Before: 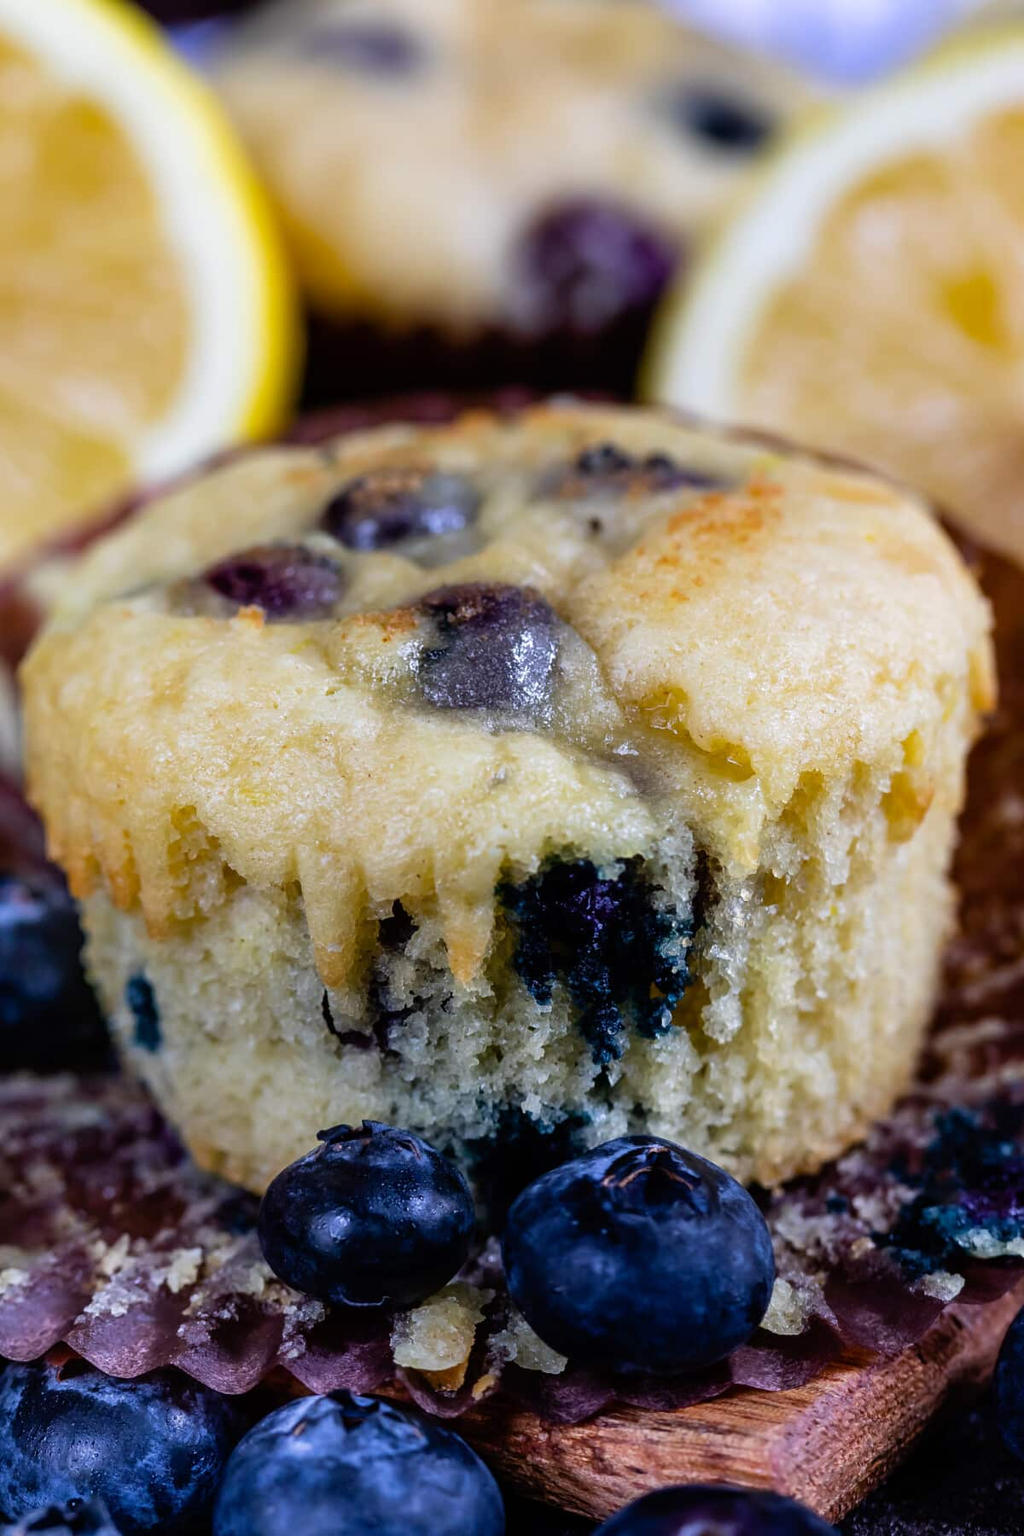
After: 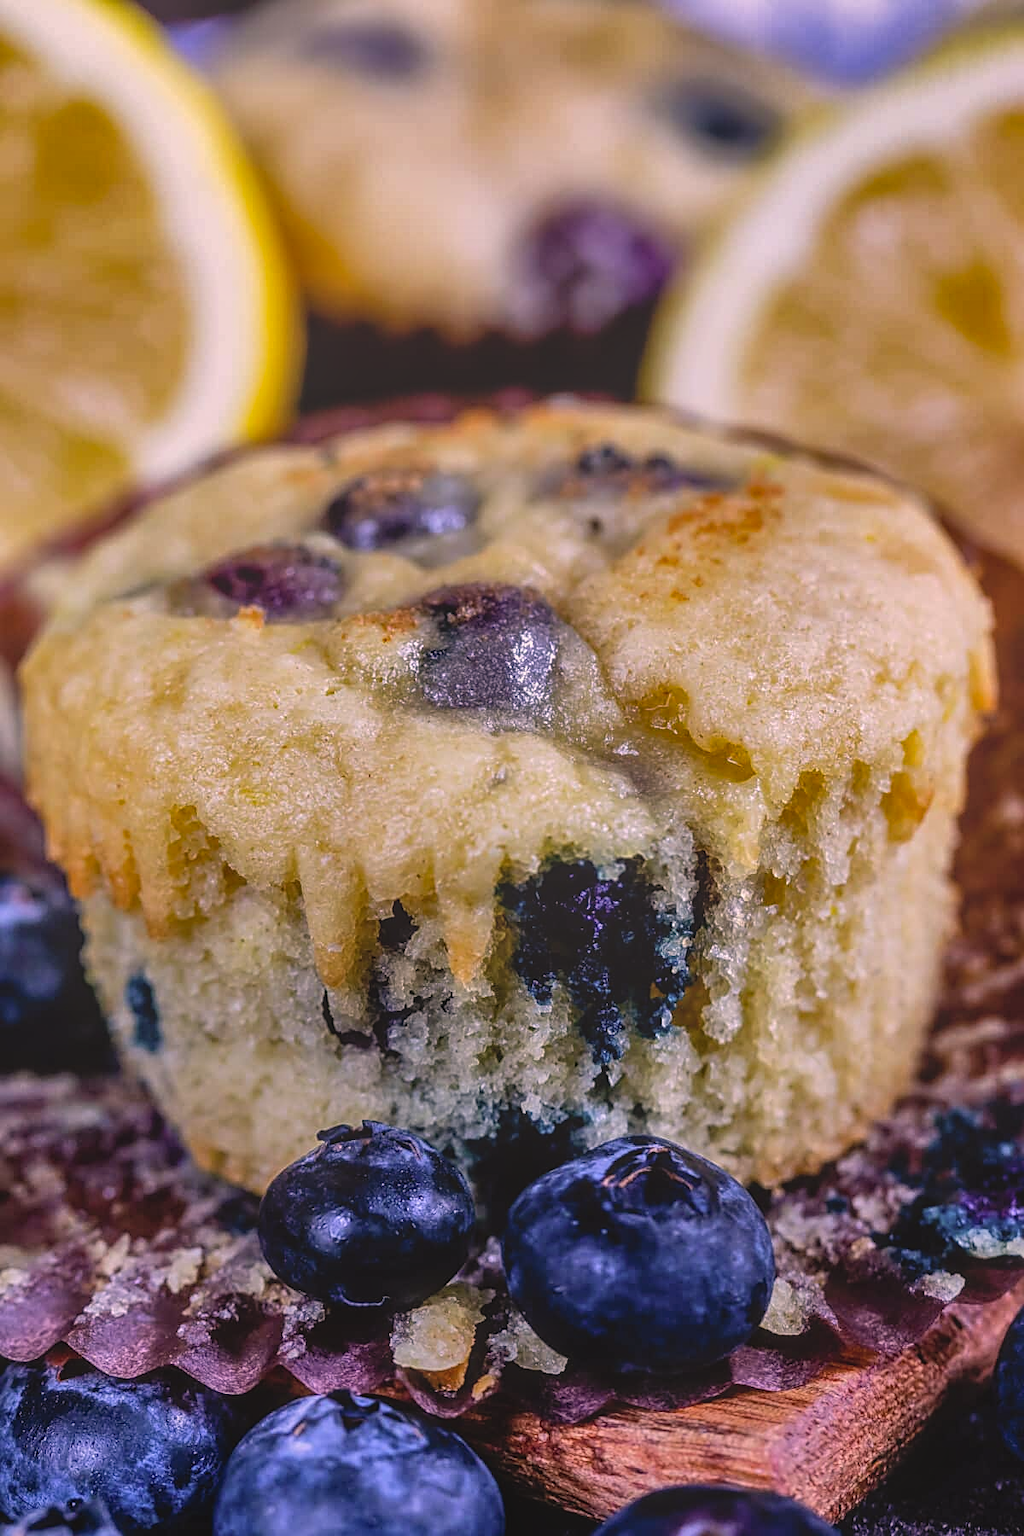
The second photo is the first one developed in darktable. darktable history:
local contrast: highlights 72%, shadows 21%, midtone range 0.198
shadows and highlights: radius 107.23, shadows 40.83, highlights -72.75, low approximation 0.01, soften with gaussian
color correction: highlights a* 12.22, highlights b* 5.58
sharpen: on, module defaults
